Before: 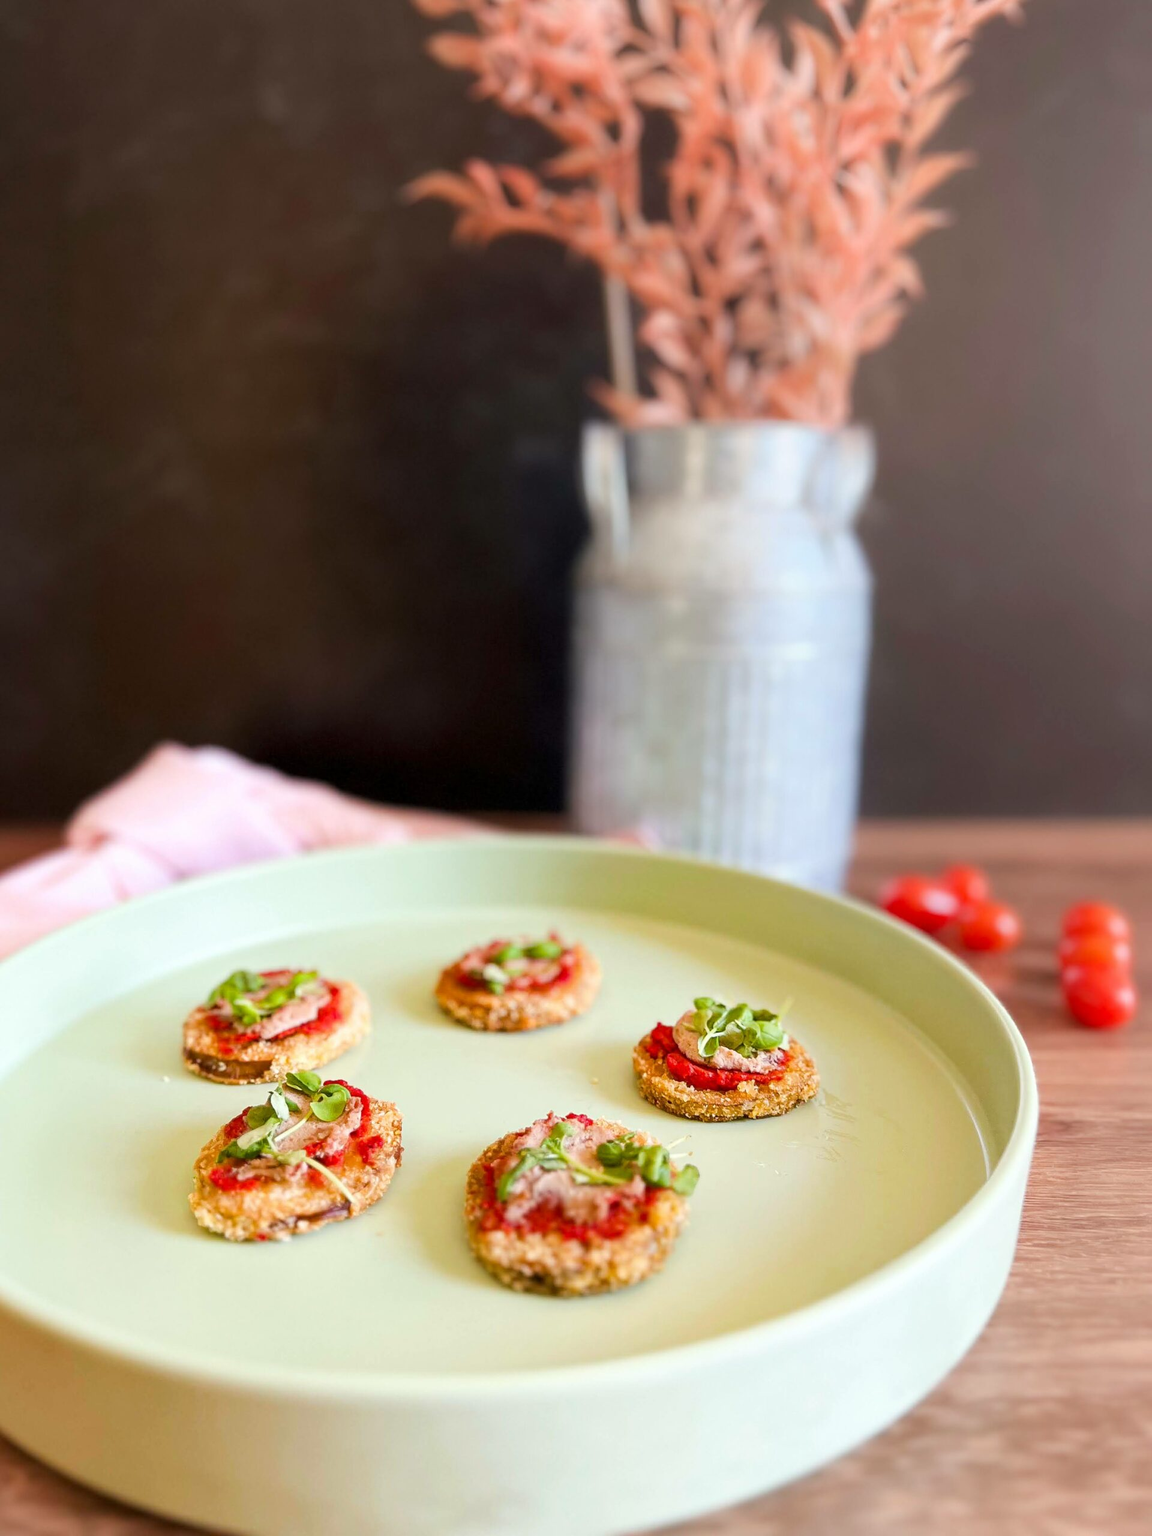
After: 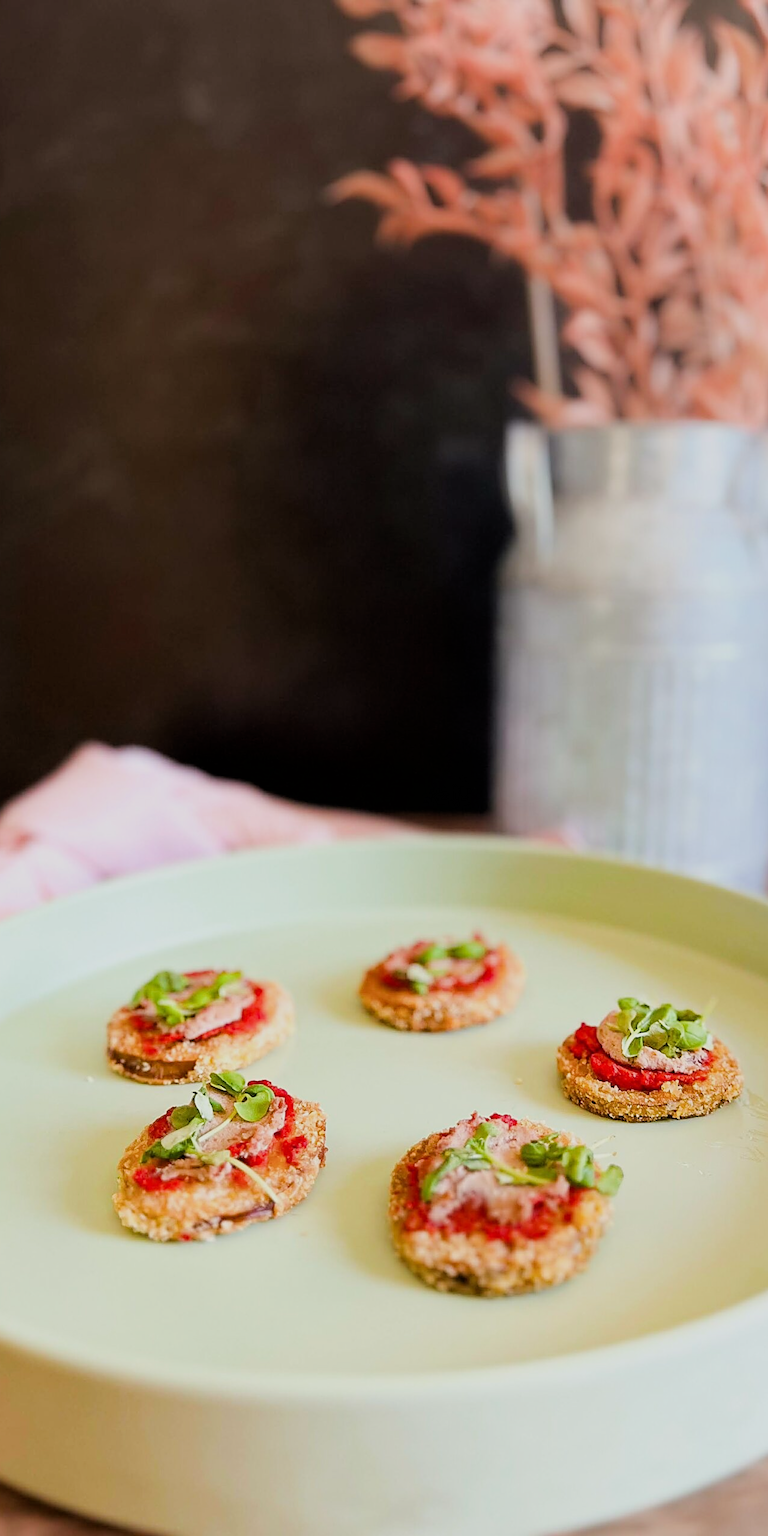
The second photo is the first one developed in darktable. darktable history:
sharpen: on, module defaults
exposure: exposure 0.081 EV, compensate highlight preservation false
crop and rotate: left 6.617%, right 26.717%
filmic rgb: hardness 4.17
